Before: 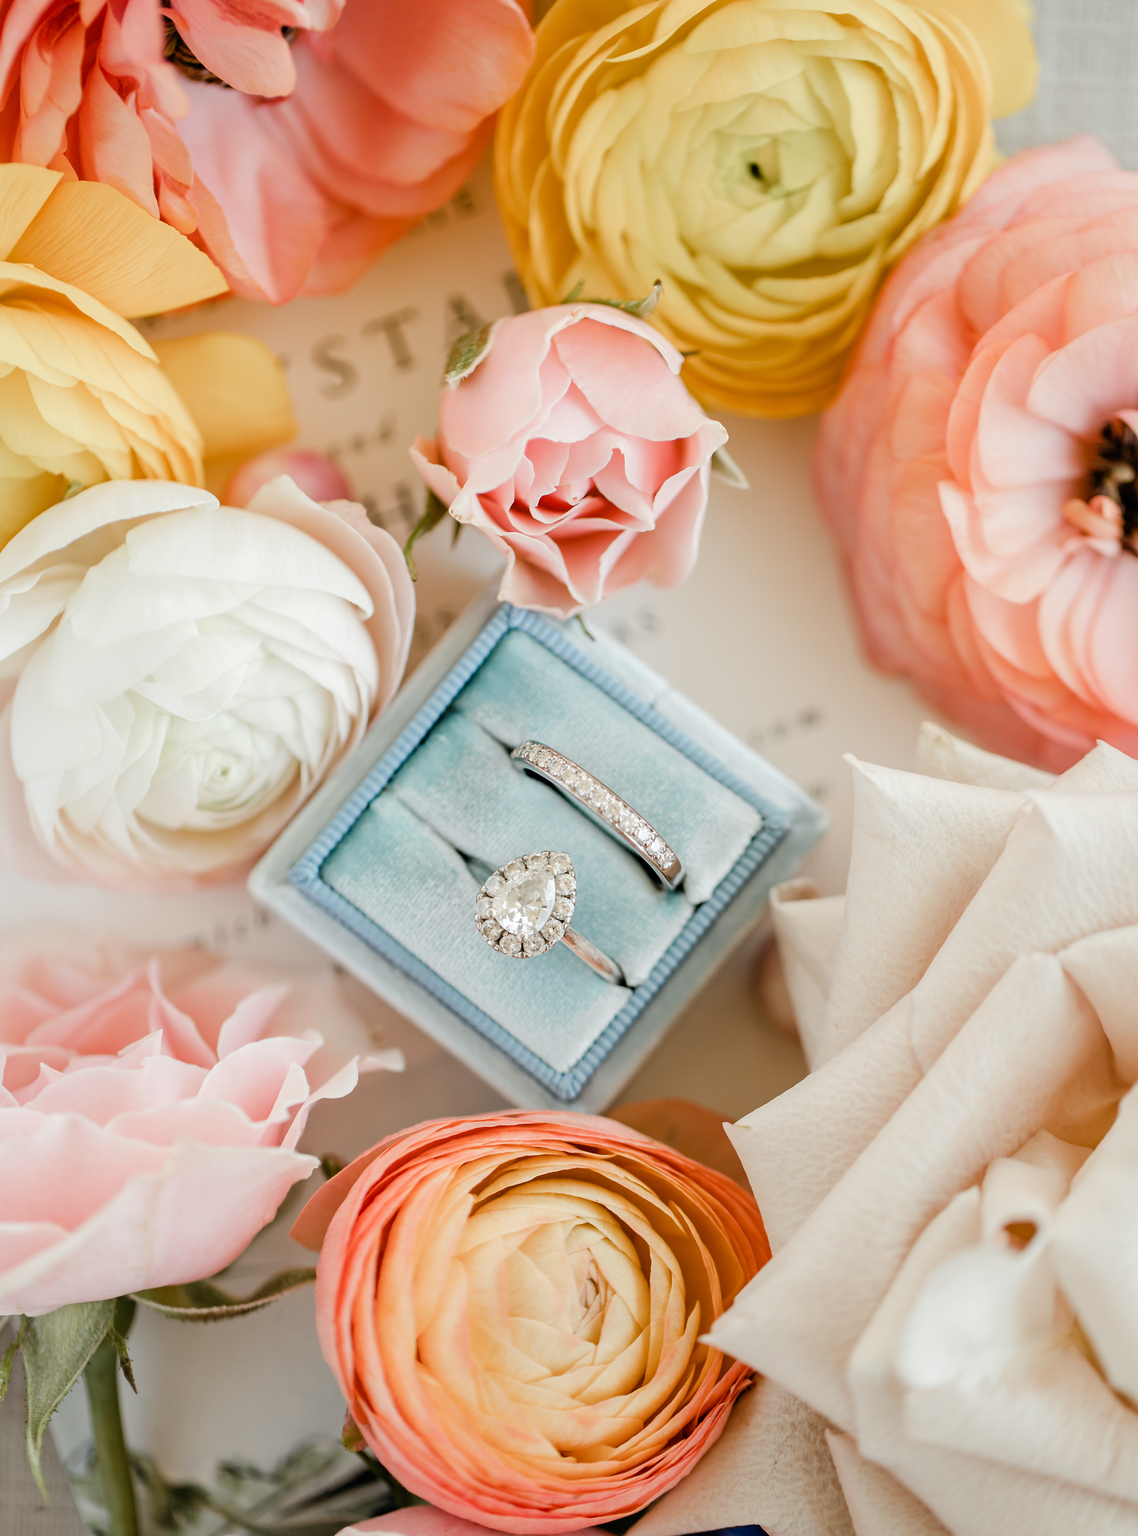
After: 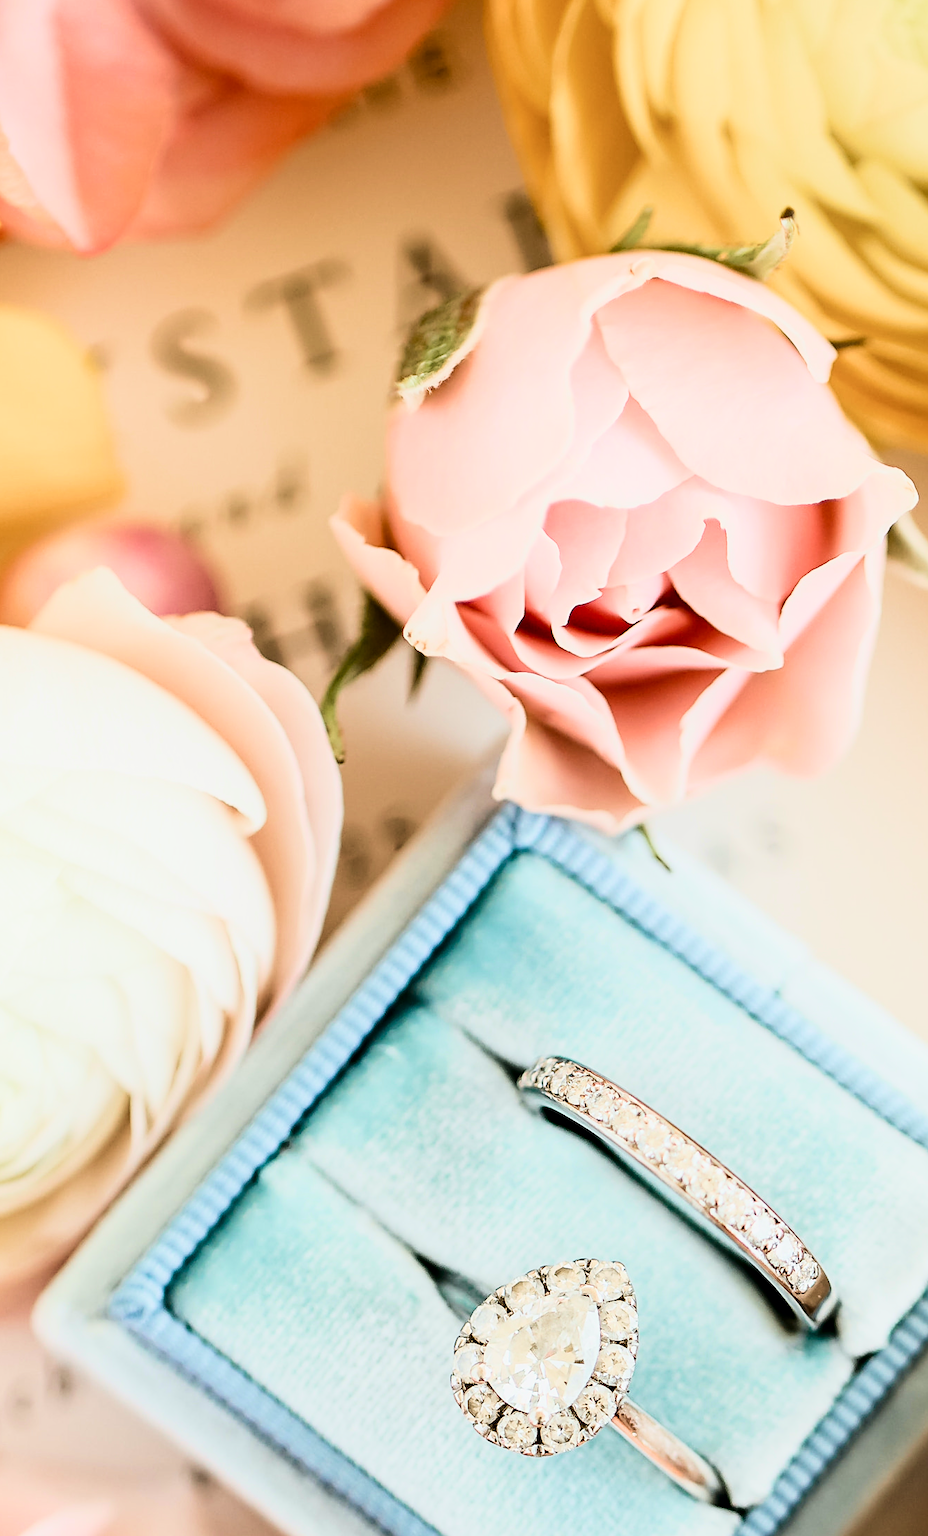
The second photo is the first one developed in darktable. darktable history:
velvia: strength 40.06%
contrast brightness saturation: contrast 0.274
shadows and highlights: shadows 0.064, highlights 40.82
tone curve: curves: ch0 [(0, 0) (0.058, 0.037) (0.214, 0.183) (0.304, 0.288) (0.561, 0.554) (0.687, 0.677) (0.768, 0.768) (0.858, 0.861) (0.987, 0.945)]; ch1 [(0, 0) (0.172, 0.123) (0.312, 0.296) (0.432, 0.448) (0.471, 0.469) (0.502, 0.5) (0.521, 0.505) (0.565, 0.569) (0.663, 0.663) (0.703, 0.721) (0.857, 0.917) (1, 1)]; ch2 [(0, 0) (0.411, 0.424) (0.485, 0.497) (0.502, 0.5) (0.517, 0.511) (0.556, 0.551) (0.626, 0.594) (0.709, 0.661) (1, 1)], color space Lab, linked channels, preserve colors none
sharpen: on, module defaults
crop: left 20.169%, top 10.869%, right 35.492%, bottom 34.747%
contrast equalizer: octaves 7, y [[0.5 ×6], [0.5 ×6], [0.5, 0.5, 0.501, 0.545, 0.707, 0.863], [0 ×6], [0 ×6]]
